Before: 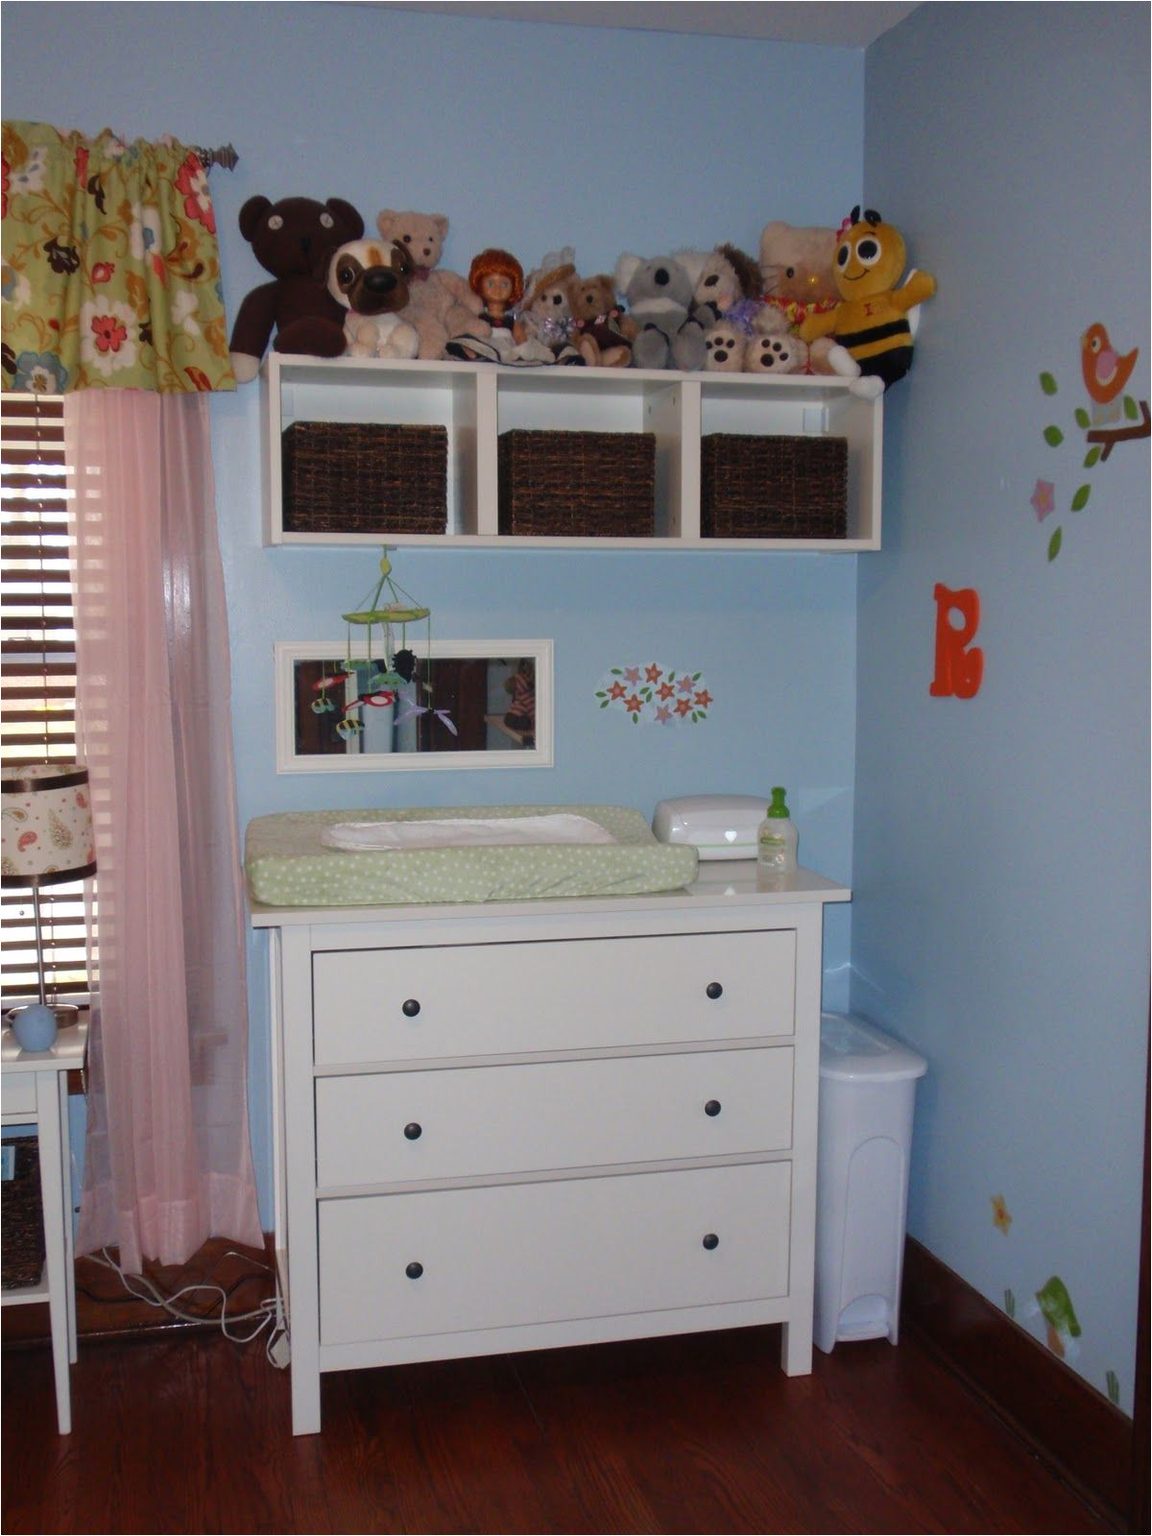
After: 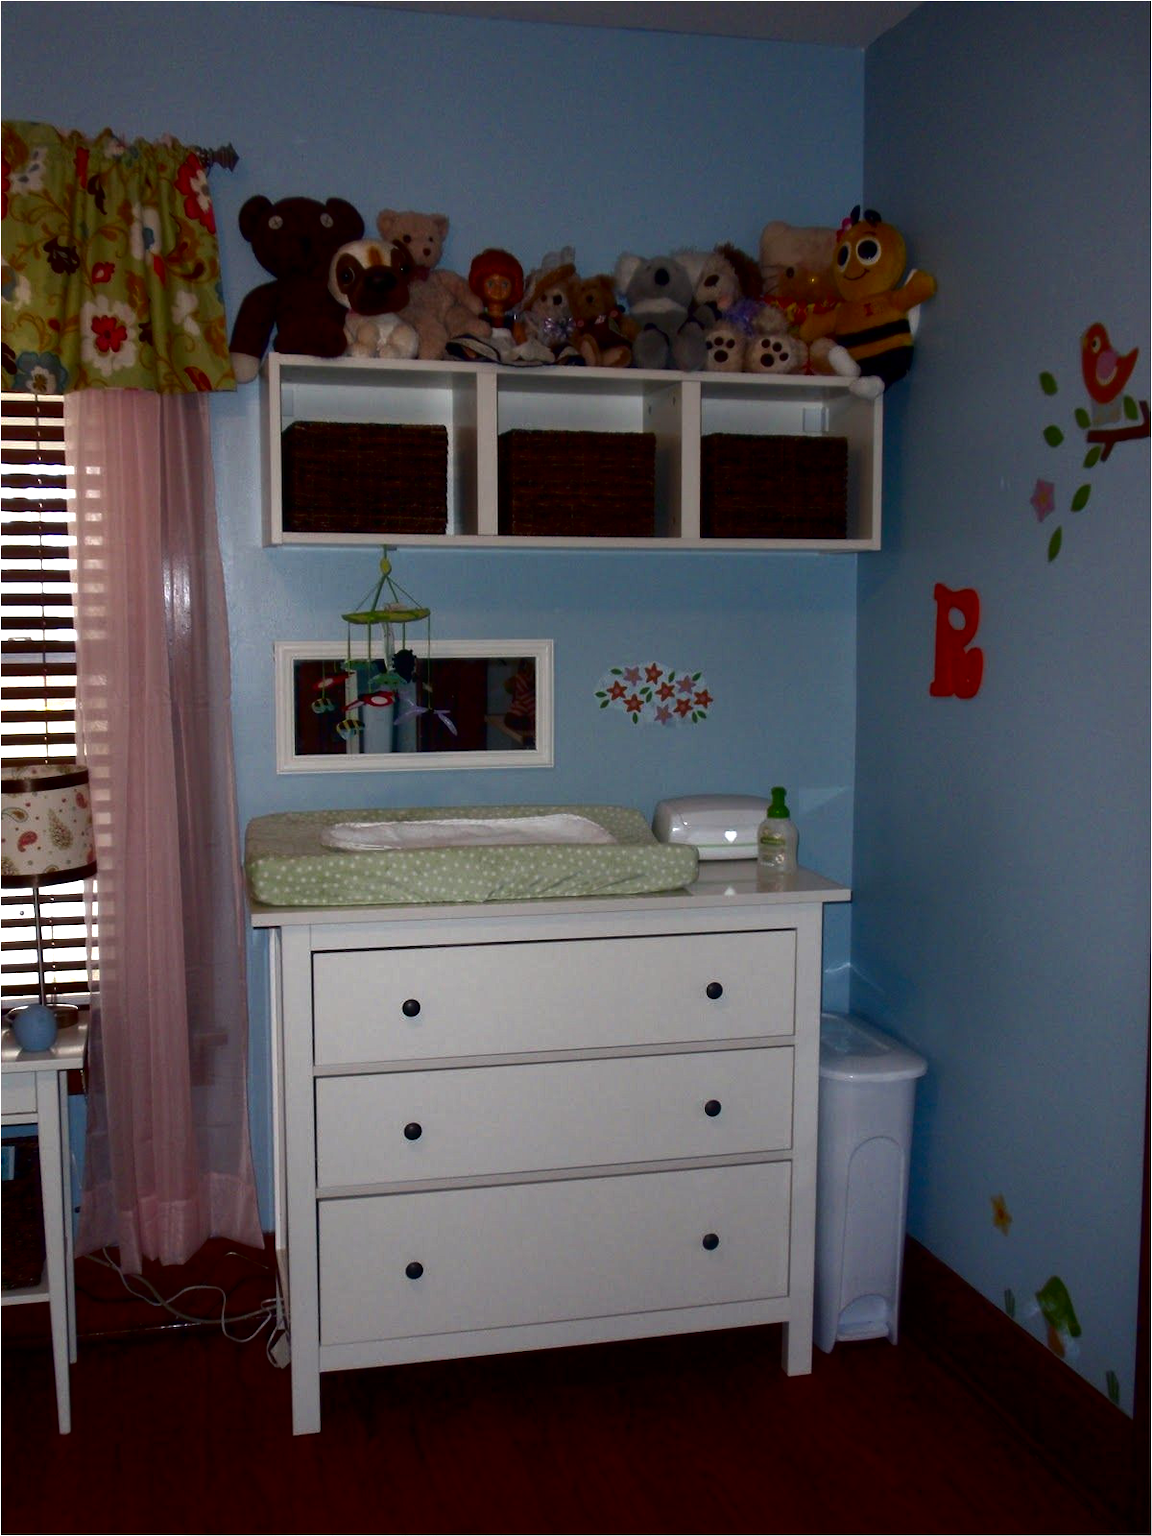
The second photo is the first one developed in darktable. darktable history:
tone equalizer: -8 EV -0.42 EV, -7 EV -0.407 EV, -6 EV -0.336 EV, -5 EV -0.221 EV, -3 EV 0.241 EV, -2 EV 0.311 EV, -1 EV 0.384 EV, +0 EV 0.437 EV, mask exposure compensation -0.498 EV
contrast brightness saturation: brightness -0.512
